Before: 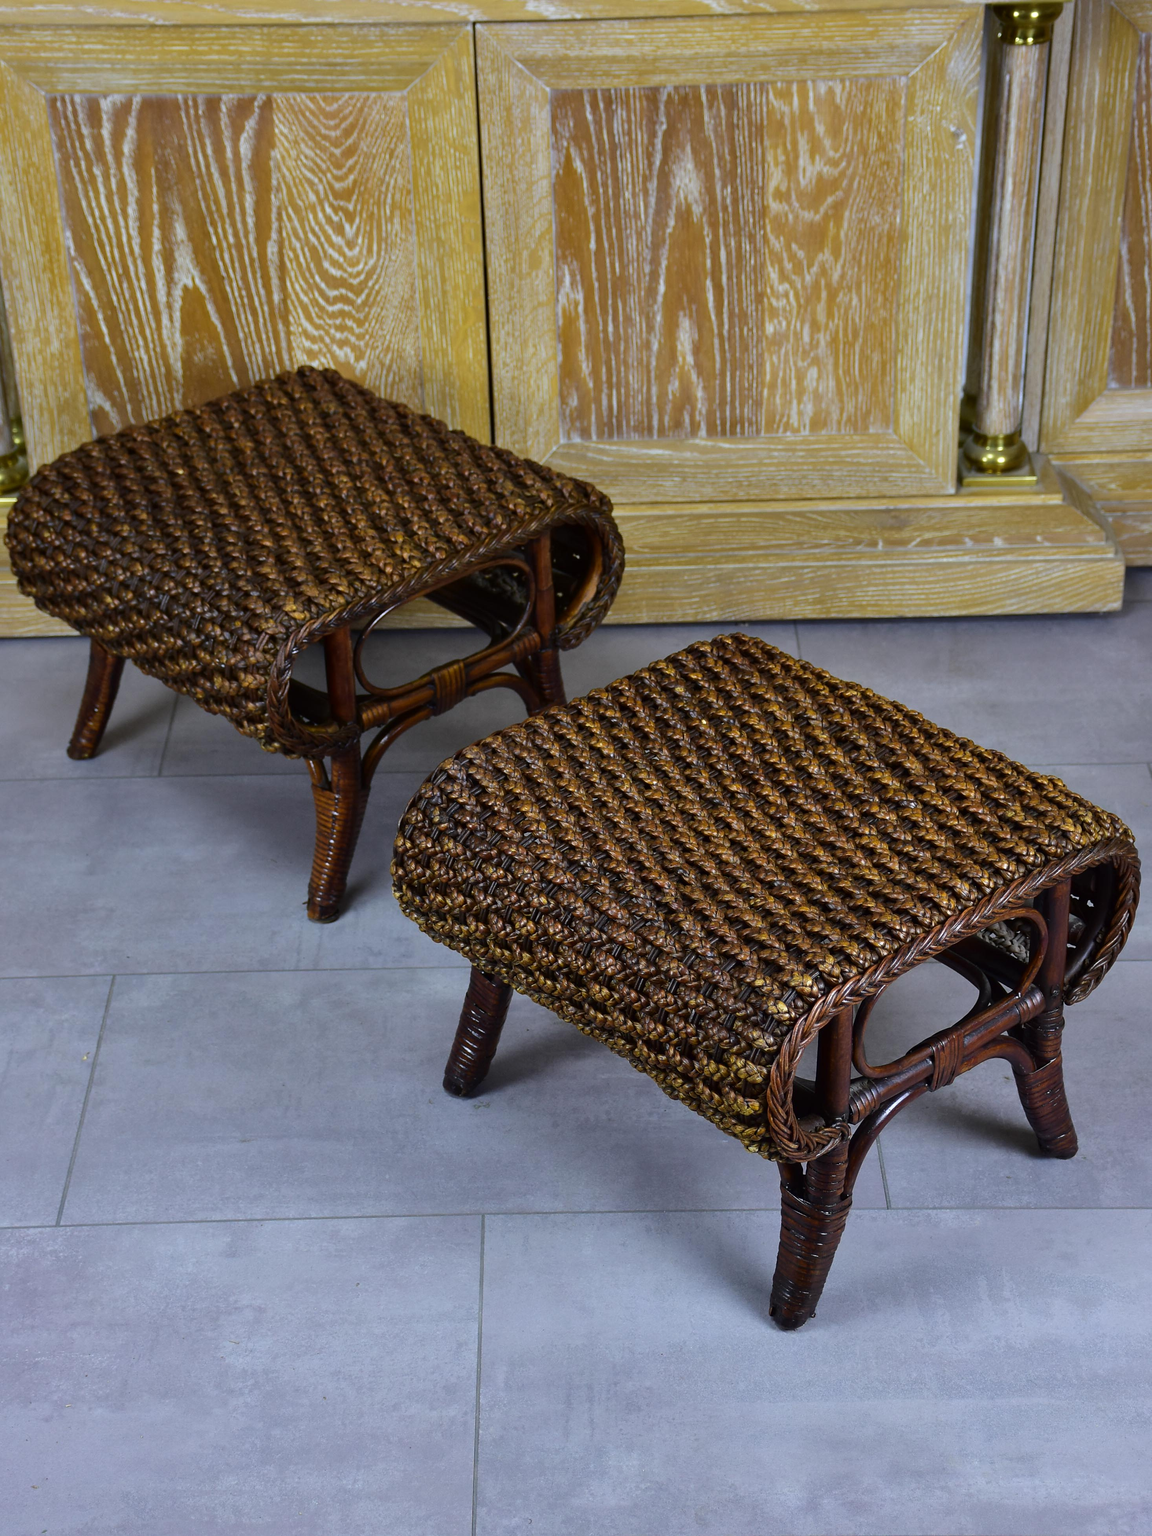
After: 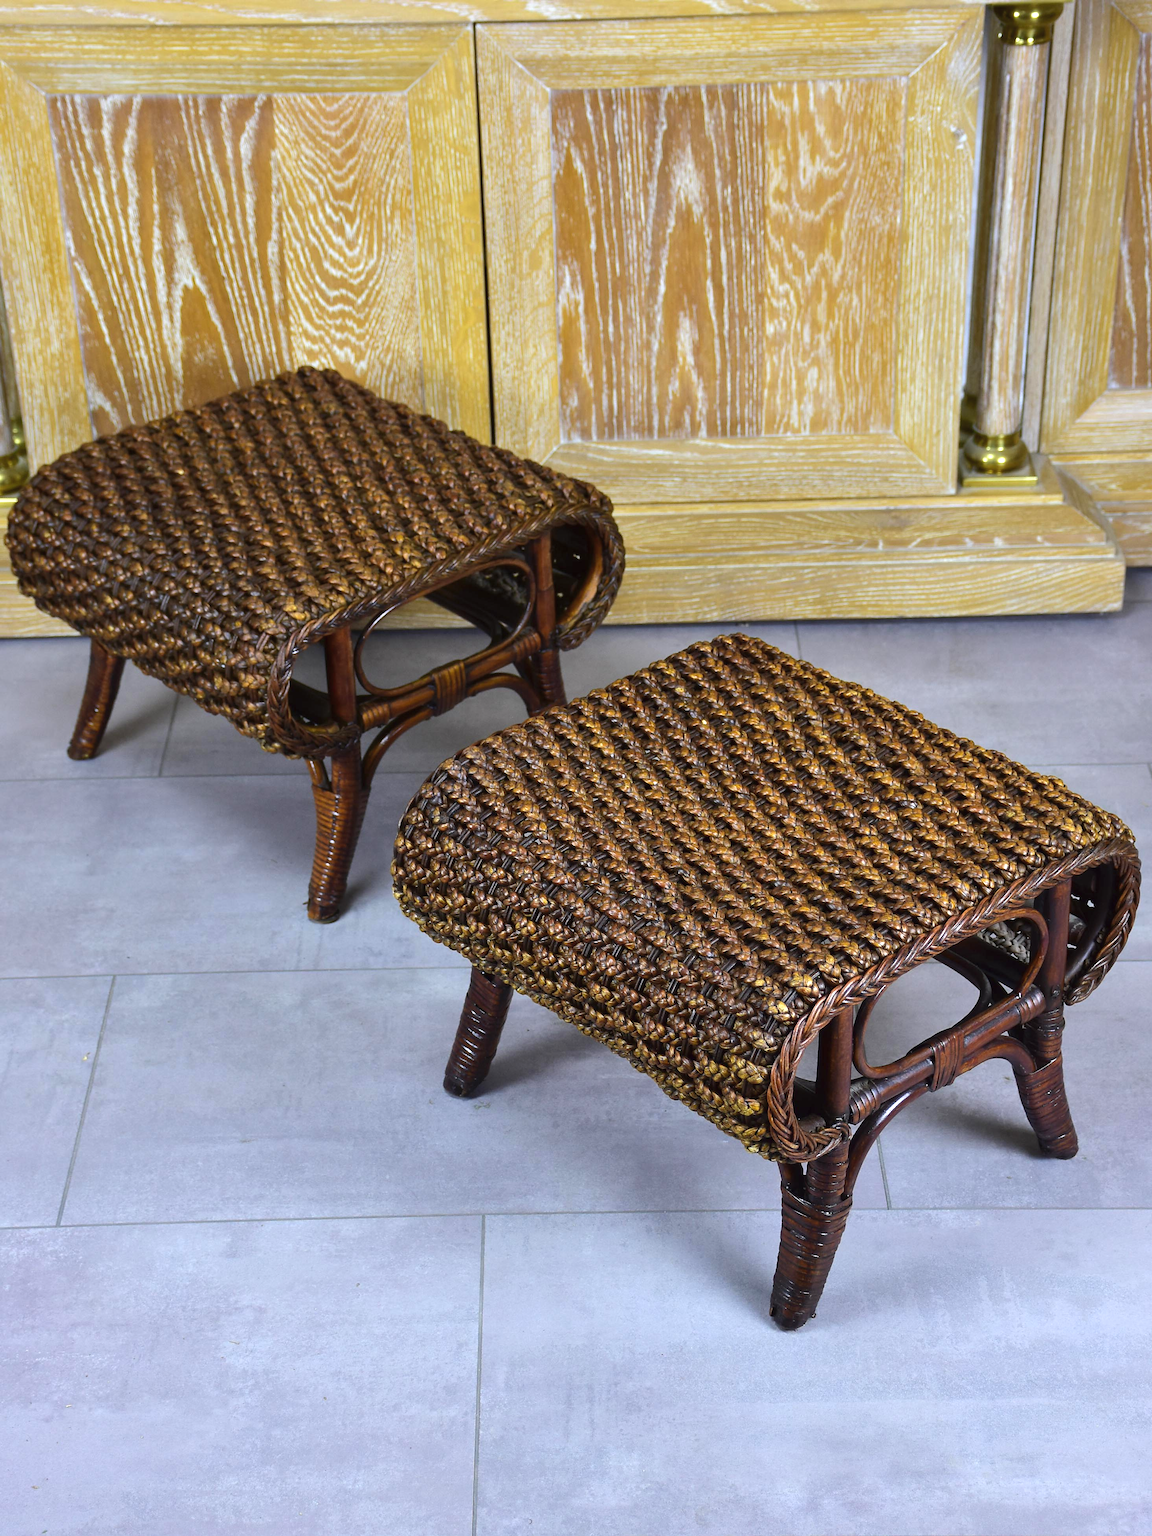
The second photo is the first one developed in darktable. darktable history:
contrast brightness saturation: contrast 0.05, brightness 0.062, saturation 0.011
exposure: black level correction 0, exposure 0.596 EV, compensate highlight preservation false
